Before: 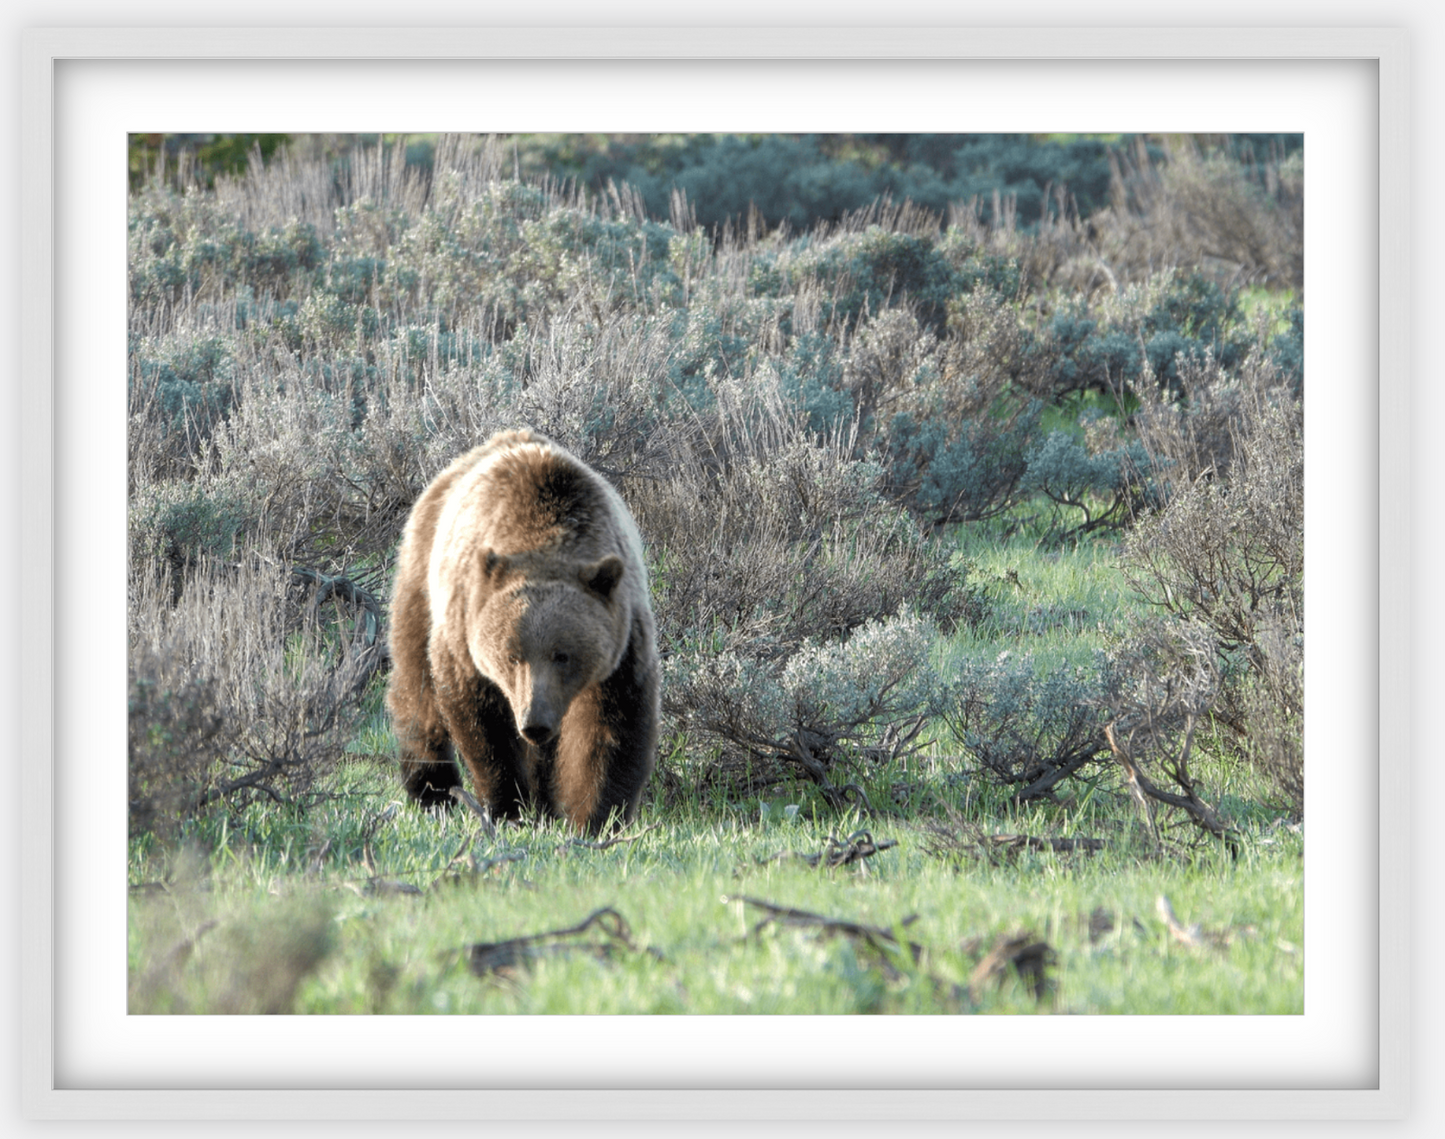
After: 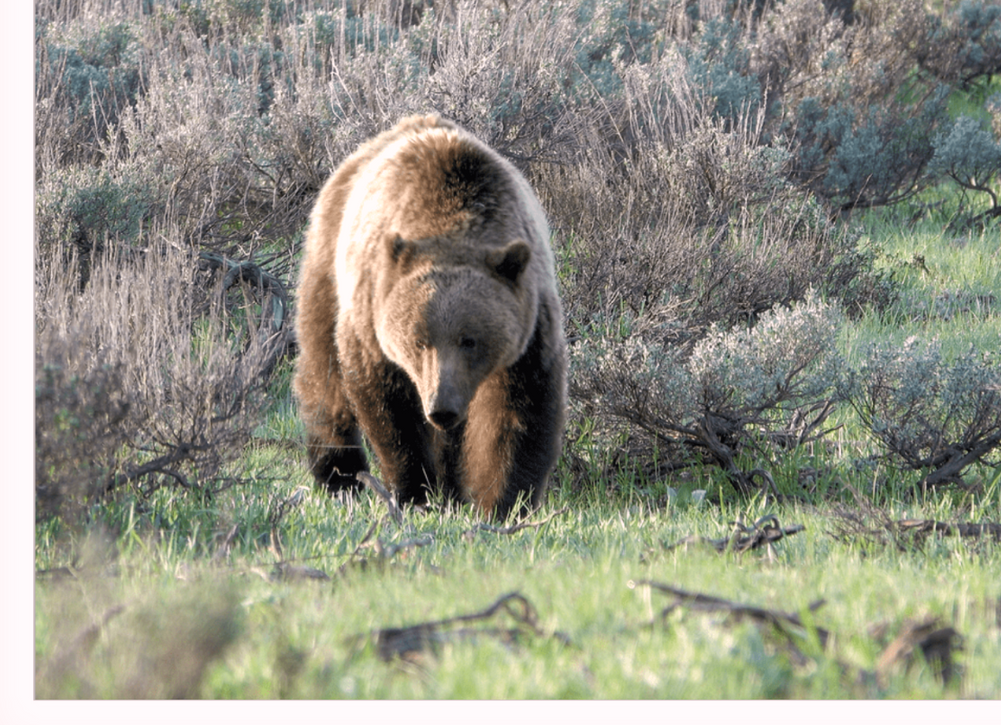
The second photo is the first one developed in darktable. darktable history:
color correction: highlights a* 11.96, highlights b* 11.58
crop: left 6.488%, top 27.668%, right 24.183%, bottom 8.656%
color calibration: illuminant Planckian (black body), x 0.368, y 0.361, temperature 4275.92 K
